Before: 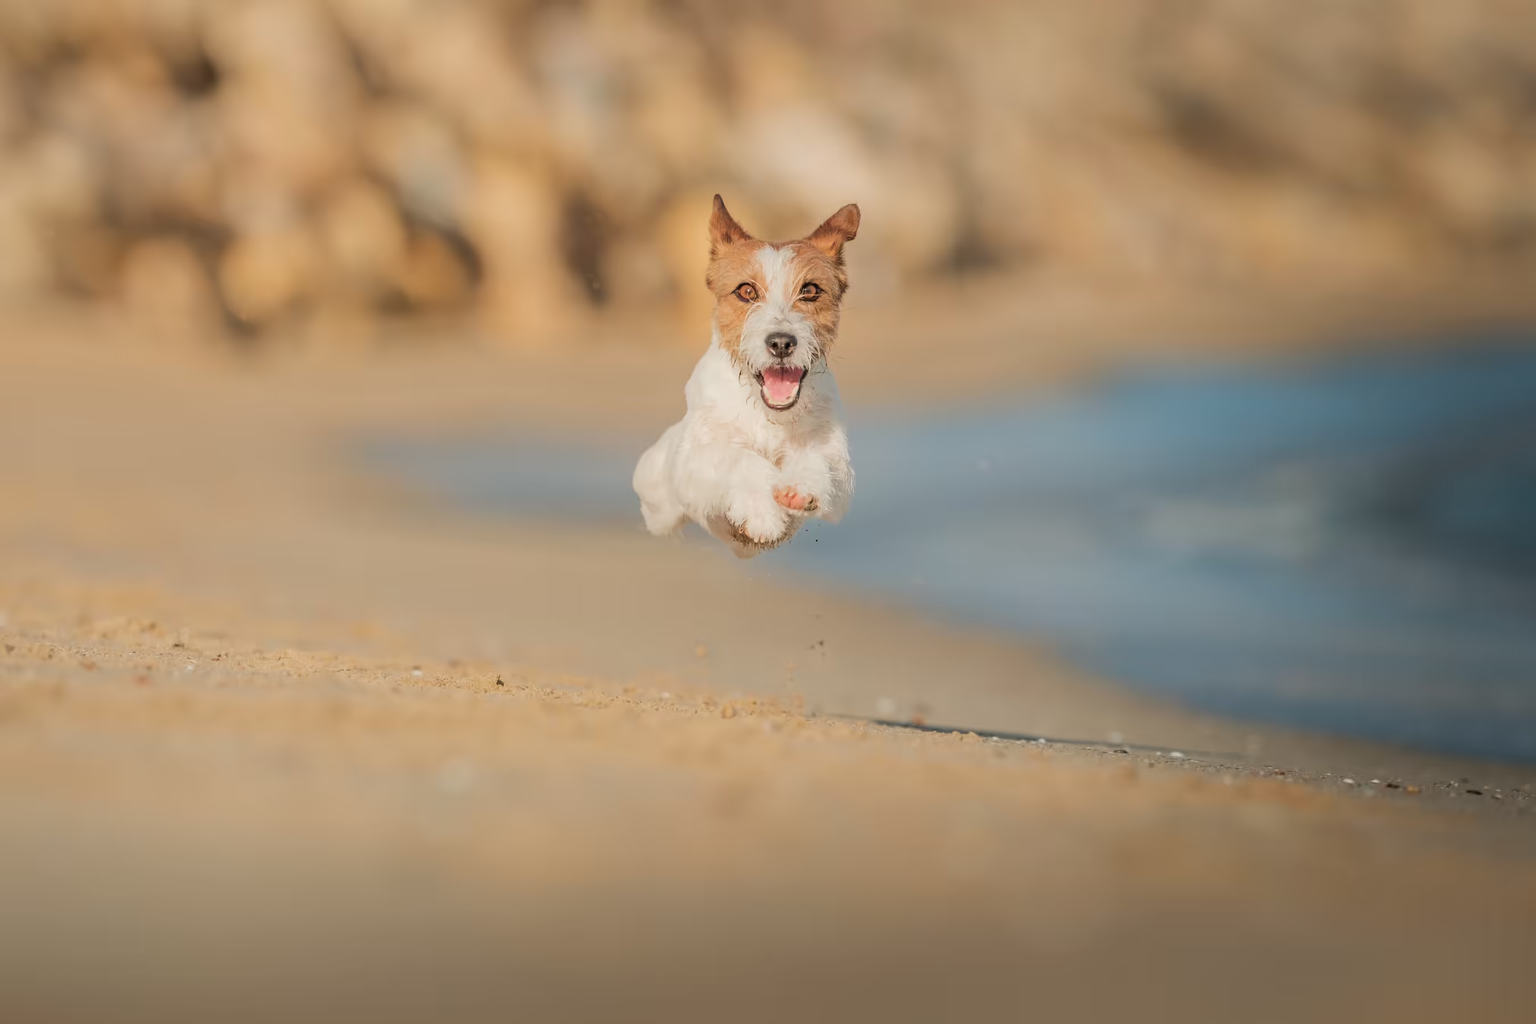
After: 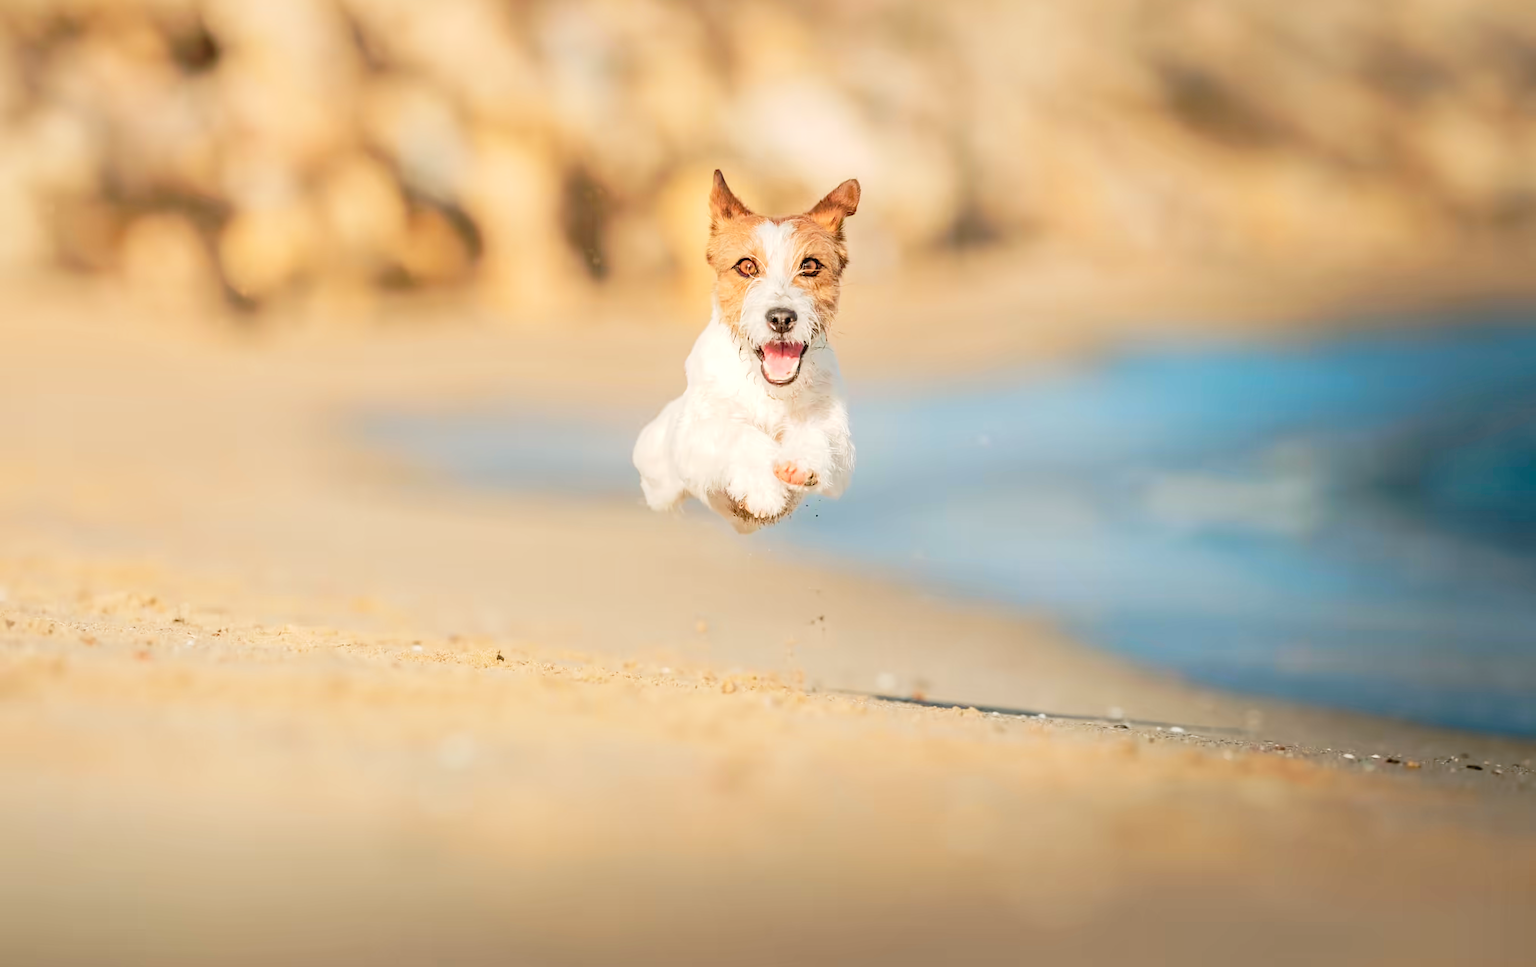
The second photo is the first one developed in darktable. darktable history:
color zones: curves: ch1 [(0.25, 0.5) (0.747, 0.71)]
crop and rotate: top 2.479%, bottom 3.018%
exposure: exposure 0.515 EV, compensate highlight preservation false
tone curve: curves: ch0 [(0, 0) (0.003, 0.007) (0.011, 0.01) (0.025, 0.018) (0.044, 0.028) (0.069, 0.034) (0.1, 0.04) (0.136, 0.051) (0.177, 0.104) (0.224, 0.161) (0.277, 0.234) (0.335, 0.316) (0.399, 0.41) (0.468, 0.487) (0.543, 0.577) (0.623, 0.679) (0.709, 0.769) (0.801, 0.854) (0.898, 0.922) (1, 1)], preserve colors none
